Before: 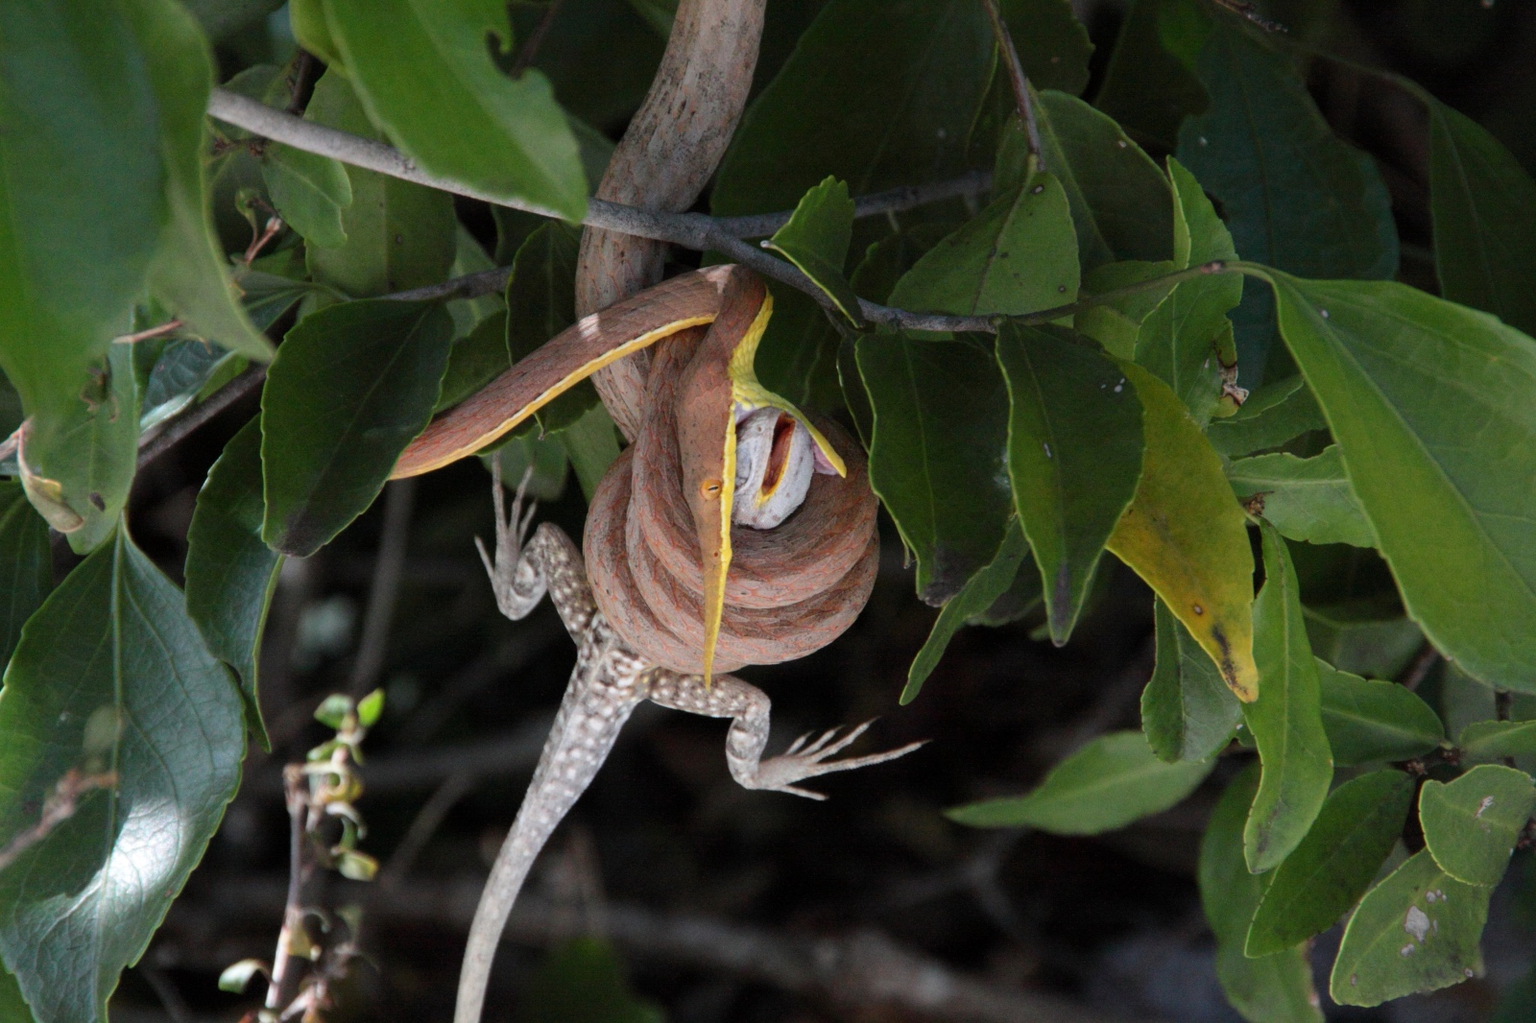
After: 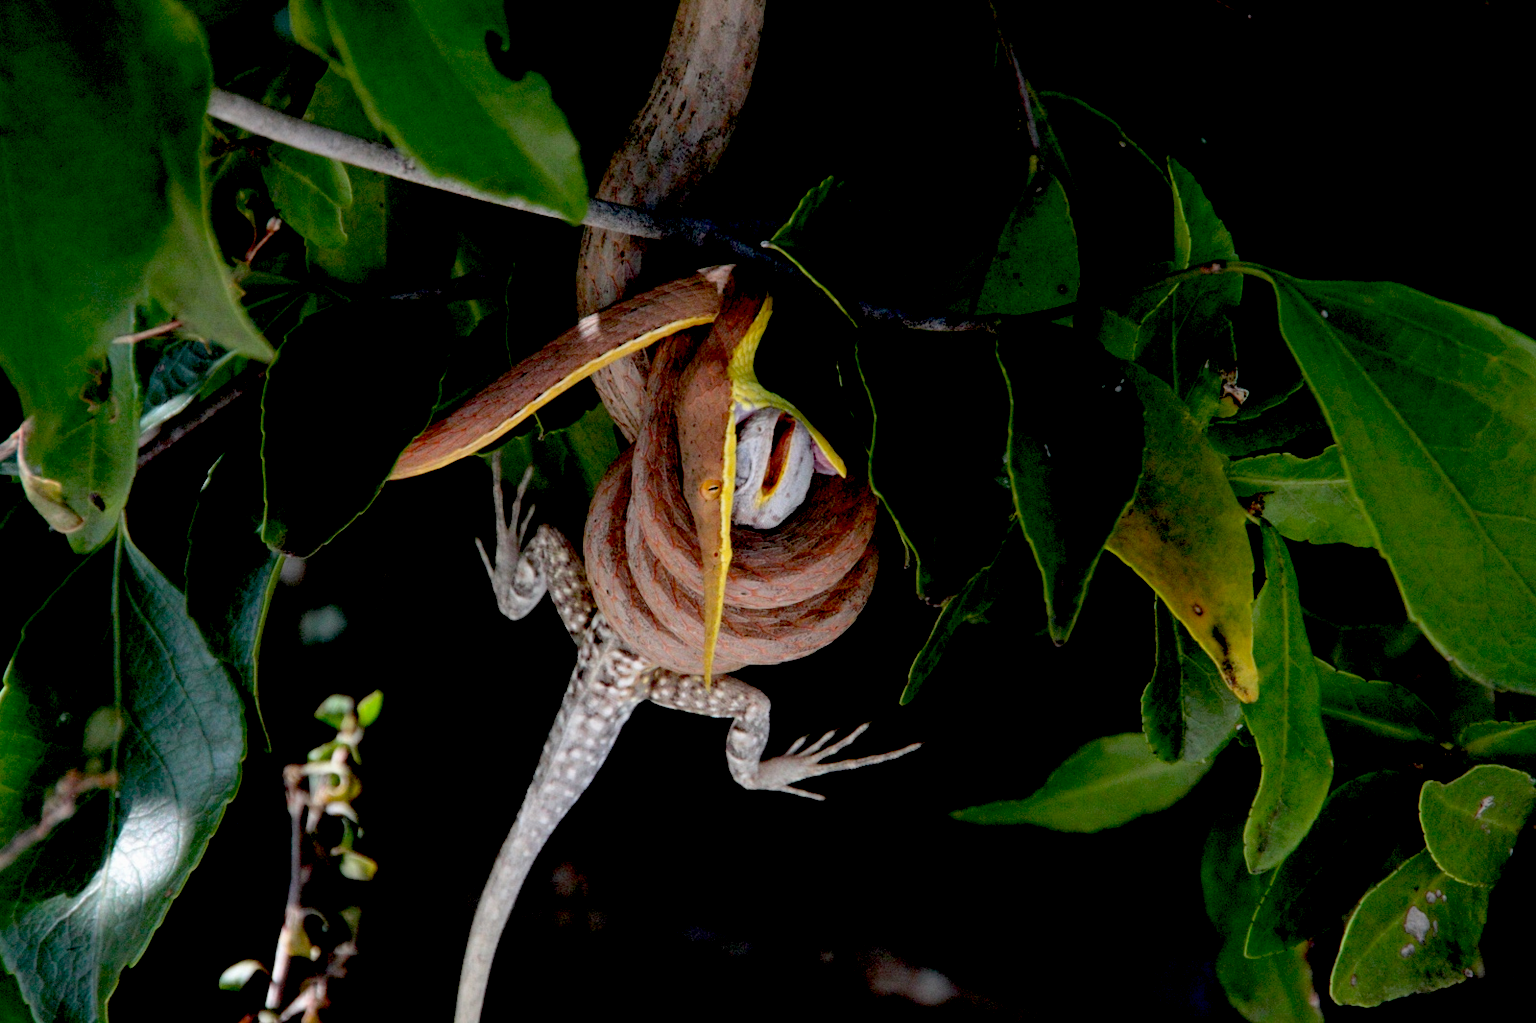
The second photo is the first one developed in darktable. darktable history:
exposure: black level correction 0.055, exposure -0.035 EV, compensate highlight preservation false
